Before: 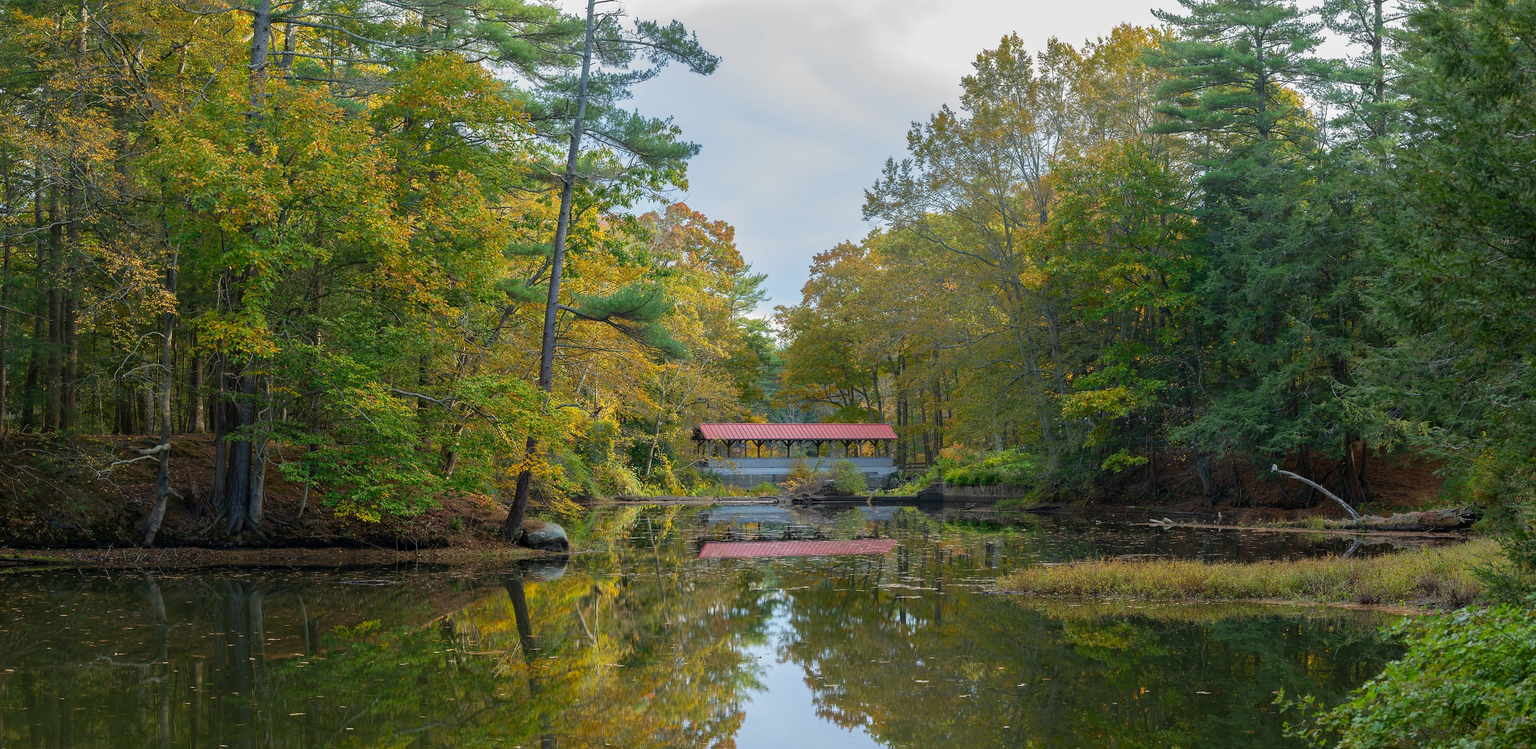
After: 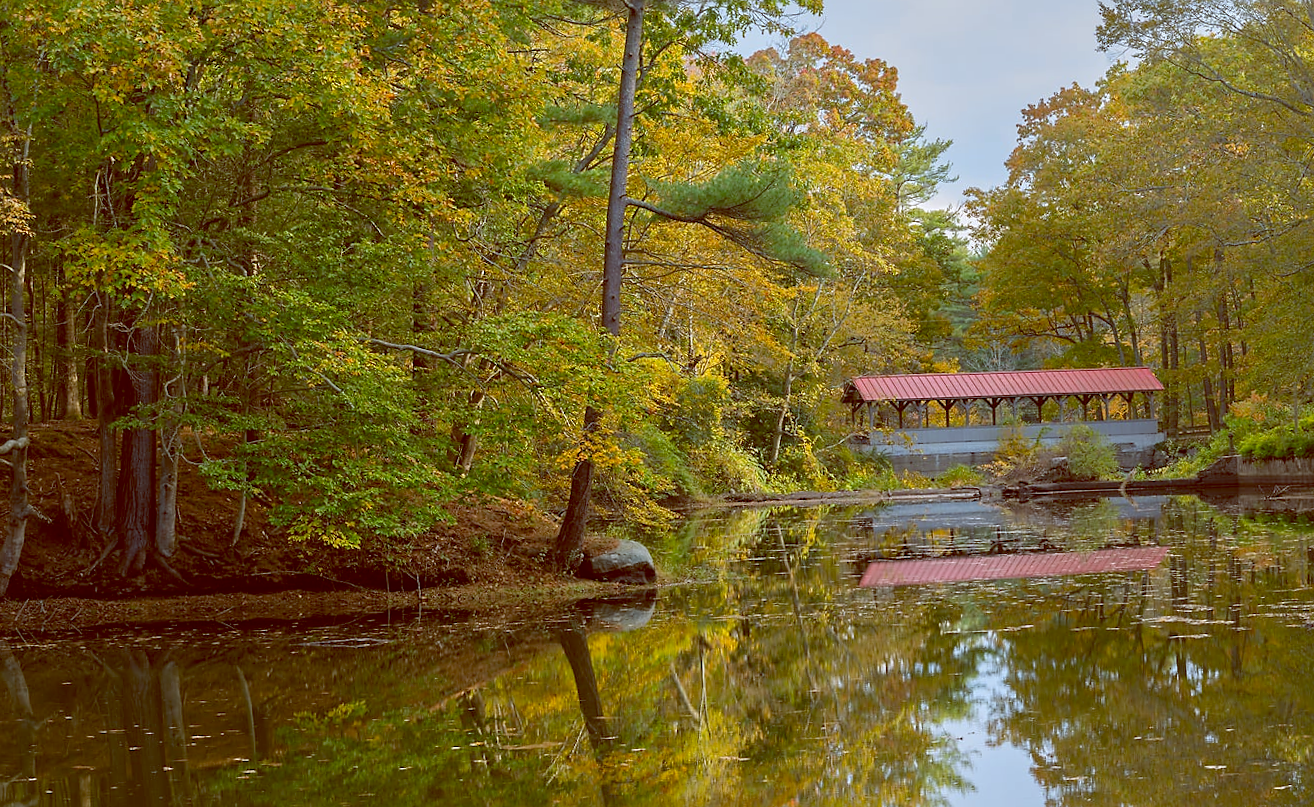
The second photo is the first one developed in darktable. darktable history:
sharpen: radius 1.864, amount 0.398, threshold 1.271
rotate and perspective: rotation -2°, crop left 0.022, crop right 0.978, crop top 0.049, crop bottom 0.951
color balance: lift [1, 1.011, 0.999, 0.989], gamma [1.109, 1.045, 1.039, 0.955], gain [0.917, 0.936, 0.952, 1.064], contrast 2.32%, contrast fulcrum 19%, output saturation 101%
crop: left 8.966%, top 23.852%, right 34.699%, bottom 4.703%
